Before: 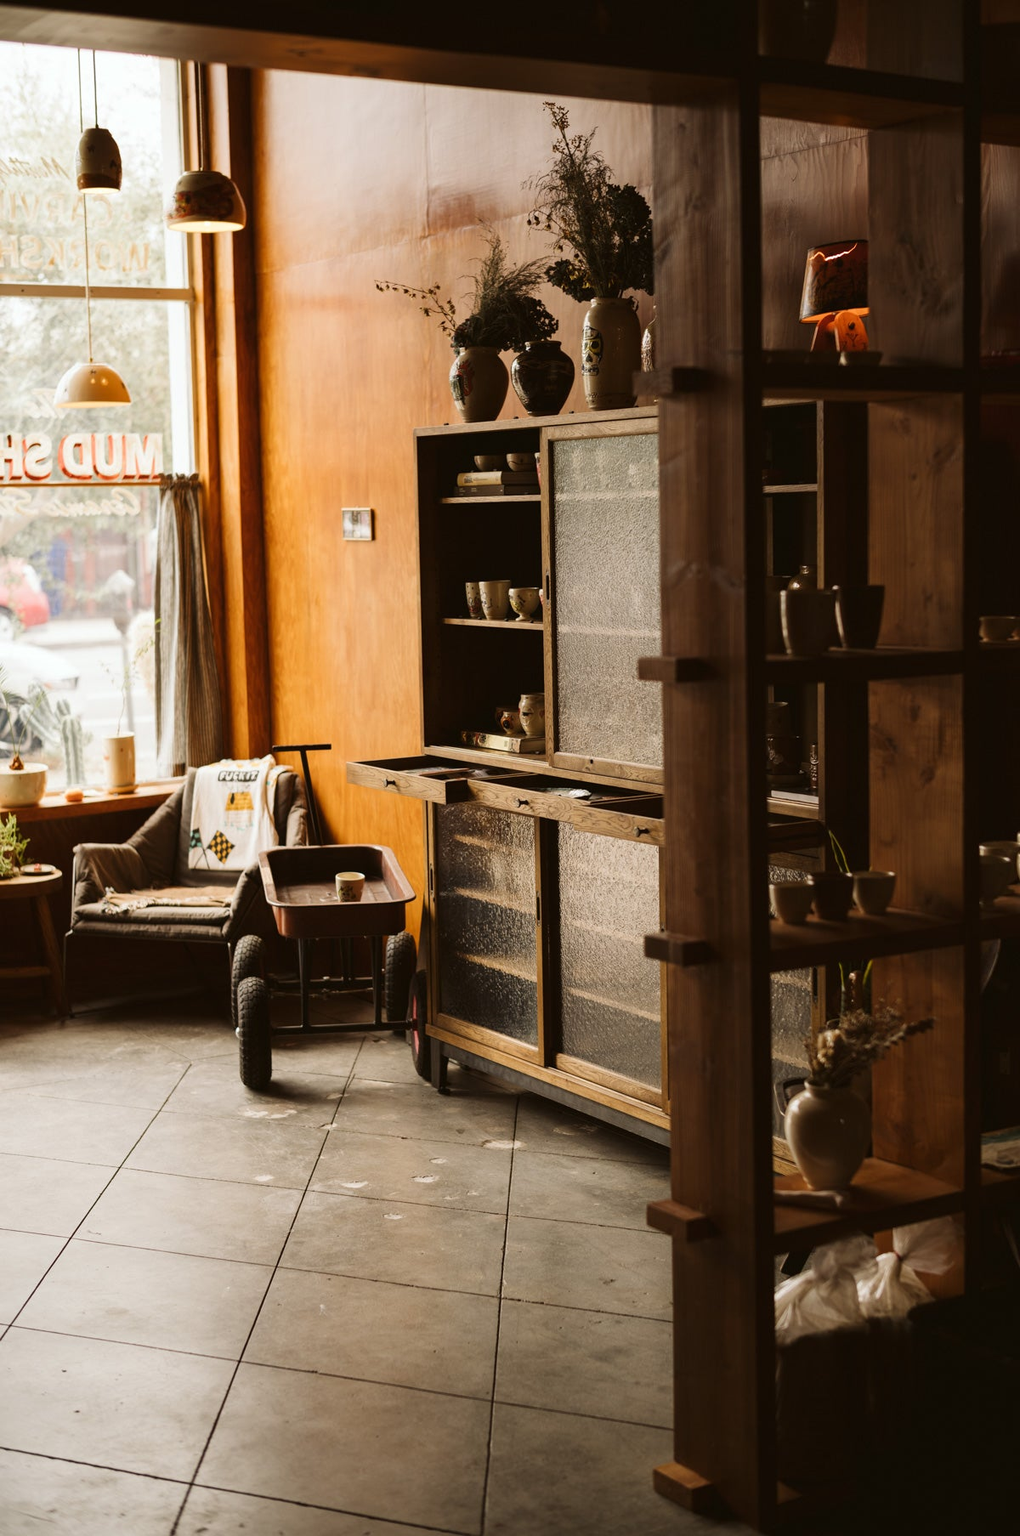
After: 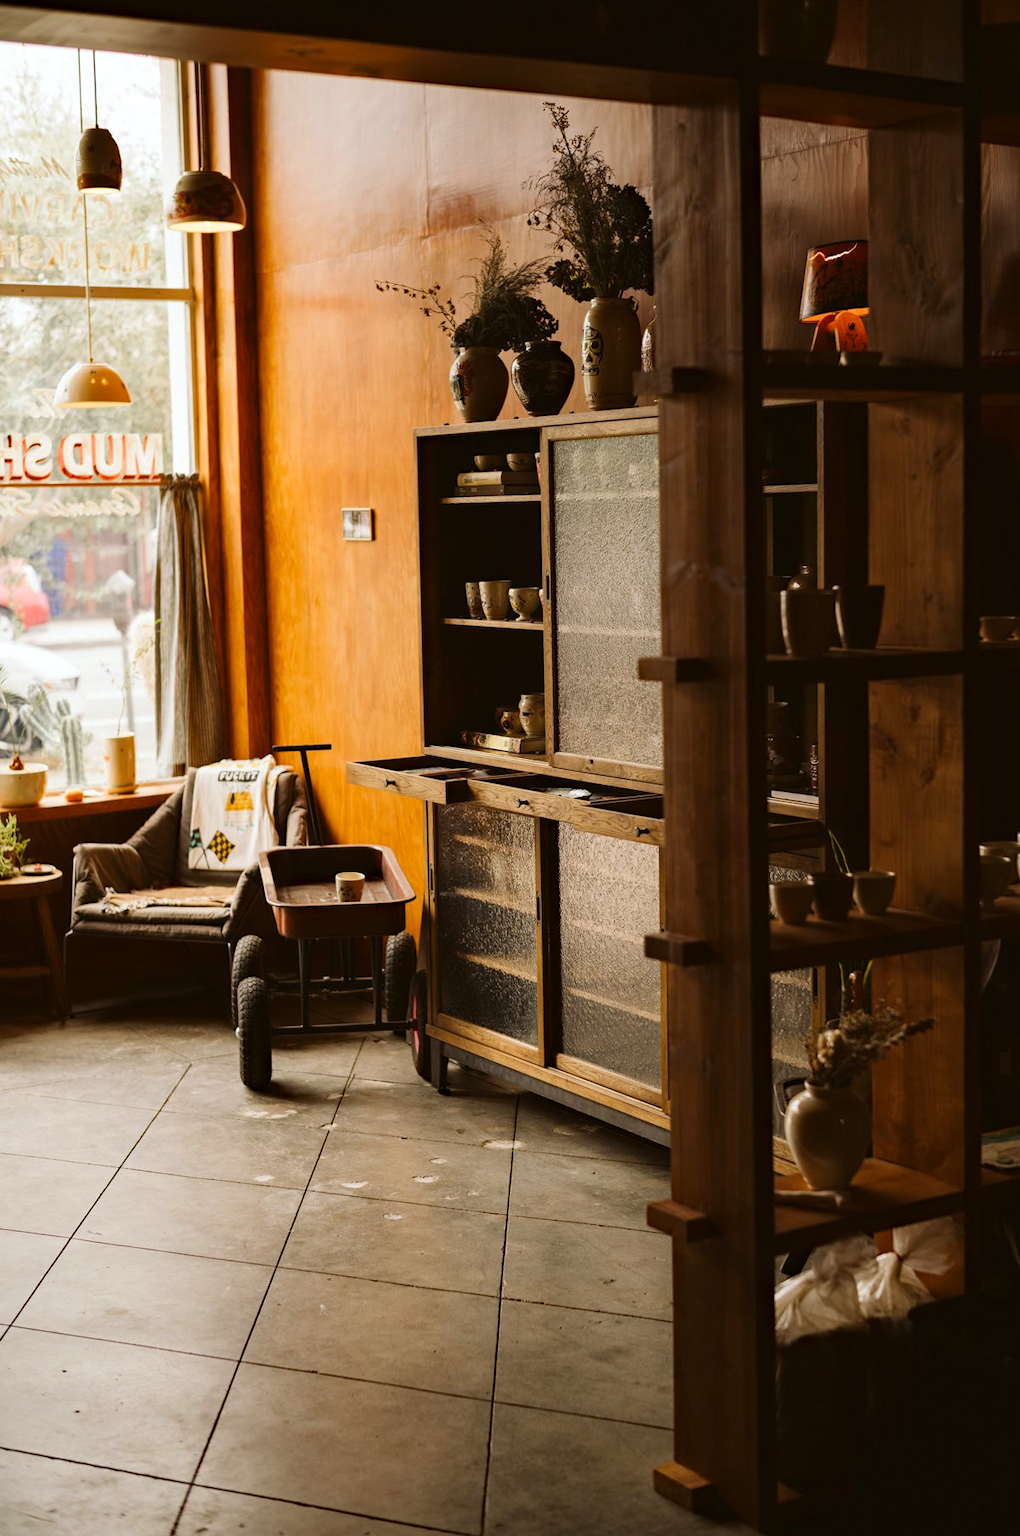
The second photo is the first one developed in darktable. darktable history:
haze removal: strength 0.25, distance 0.25, compatibility mode true, adaptive false
contrast brightness saturation: saturation 0.1
